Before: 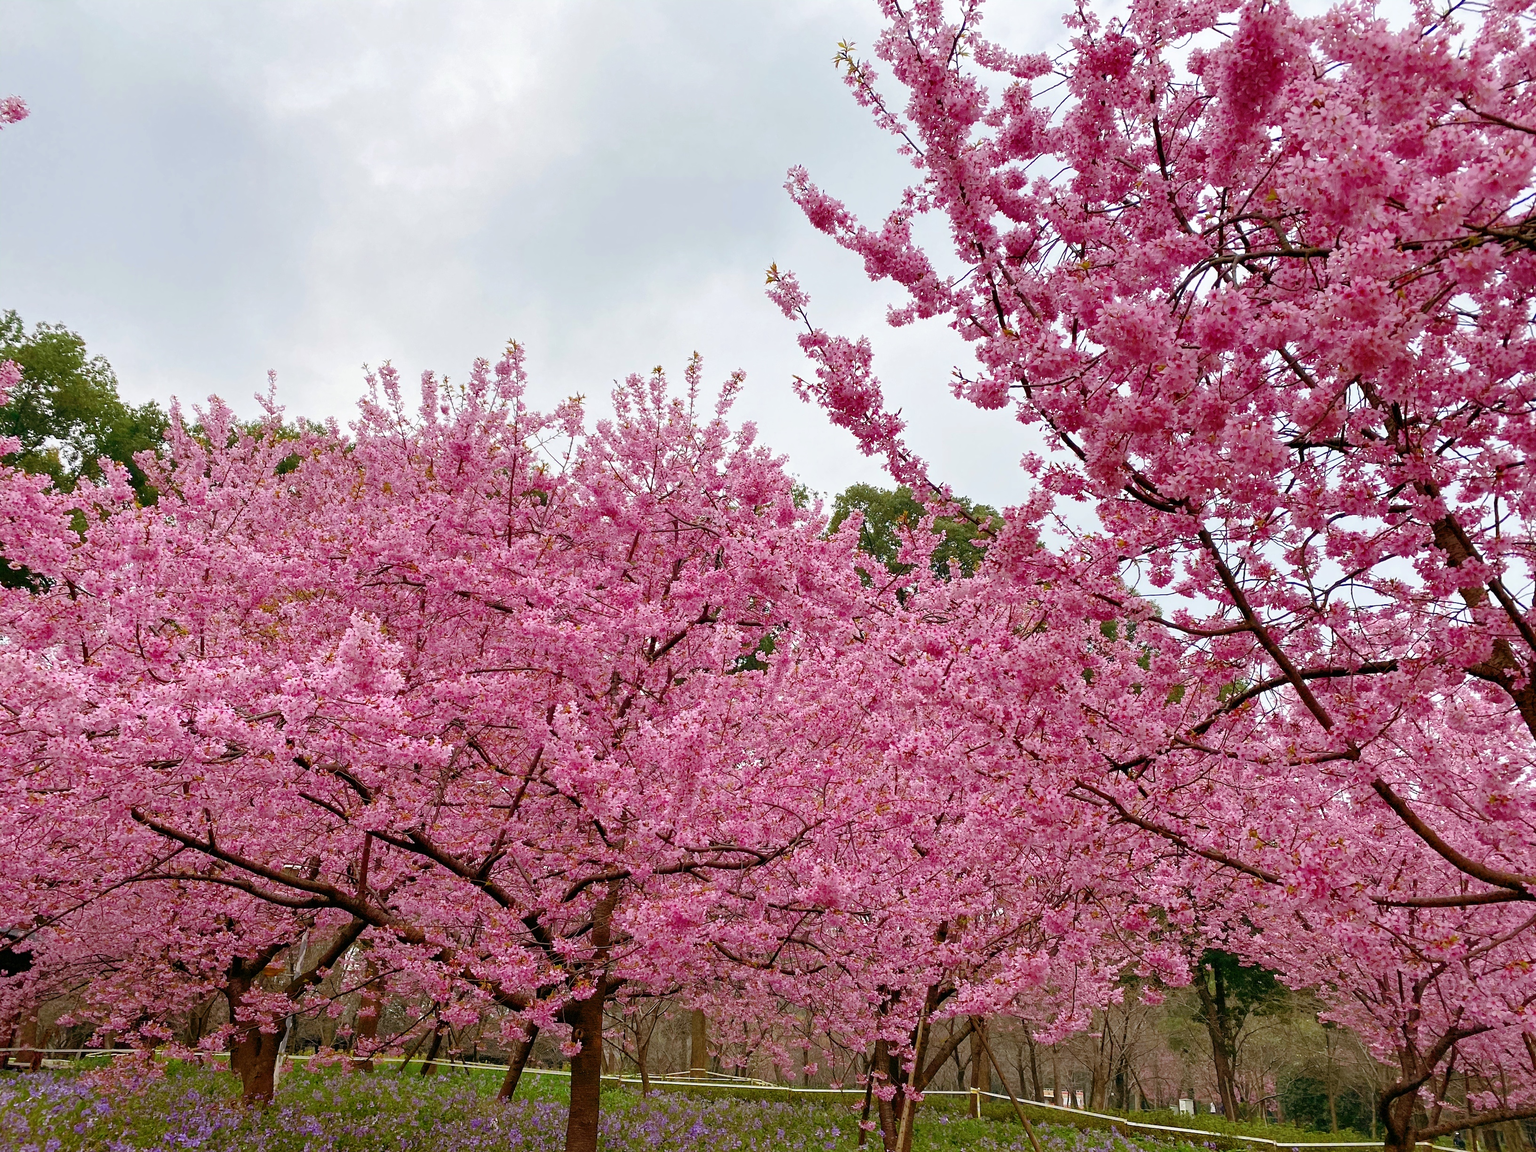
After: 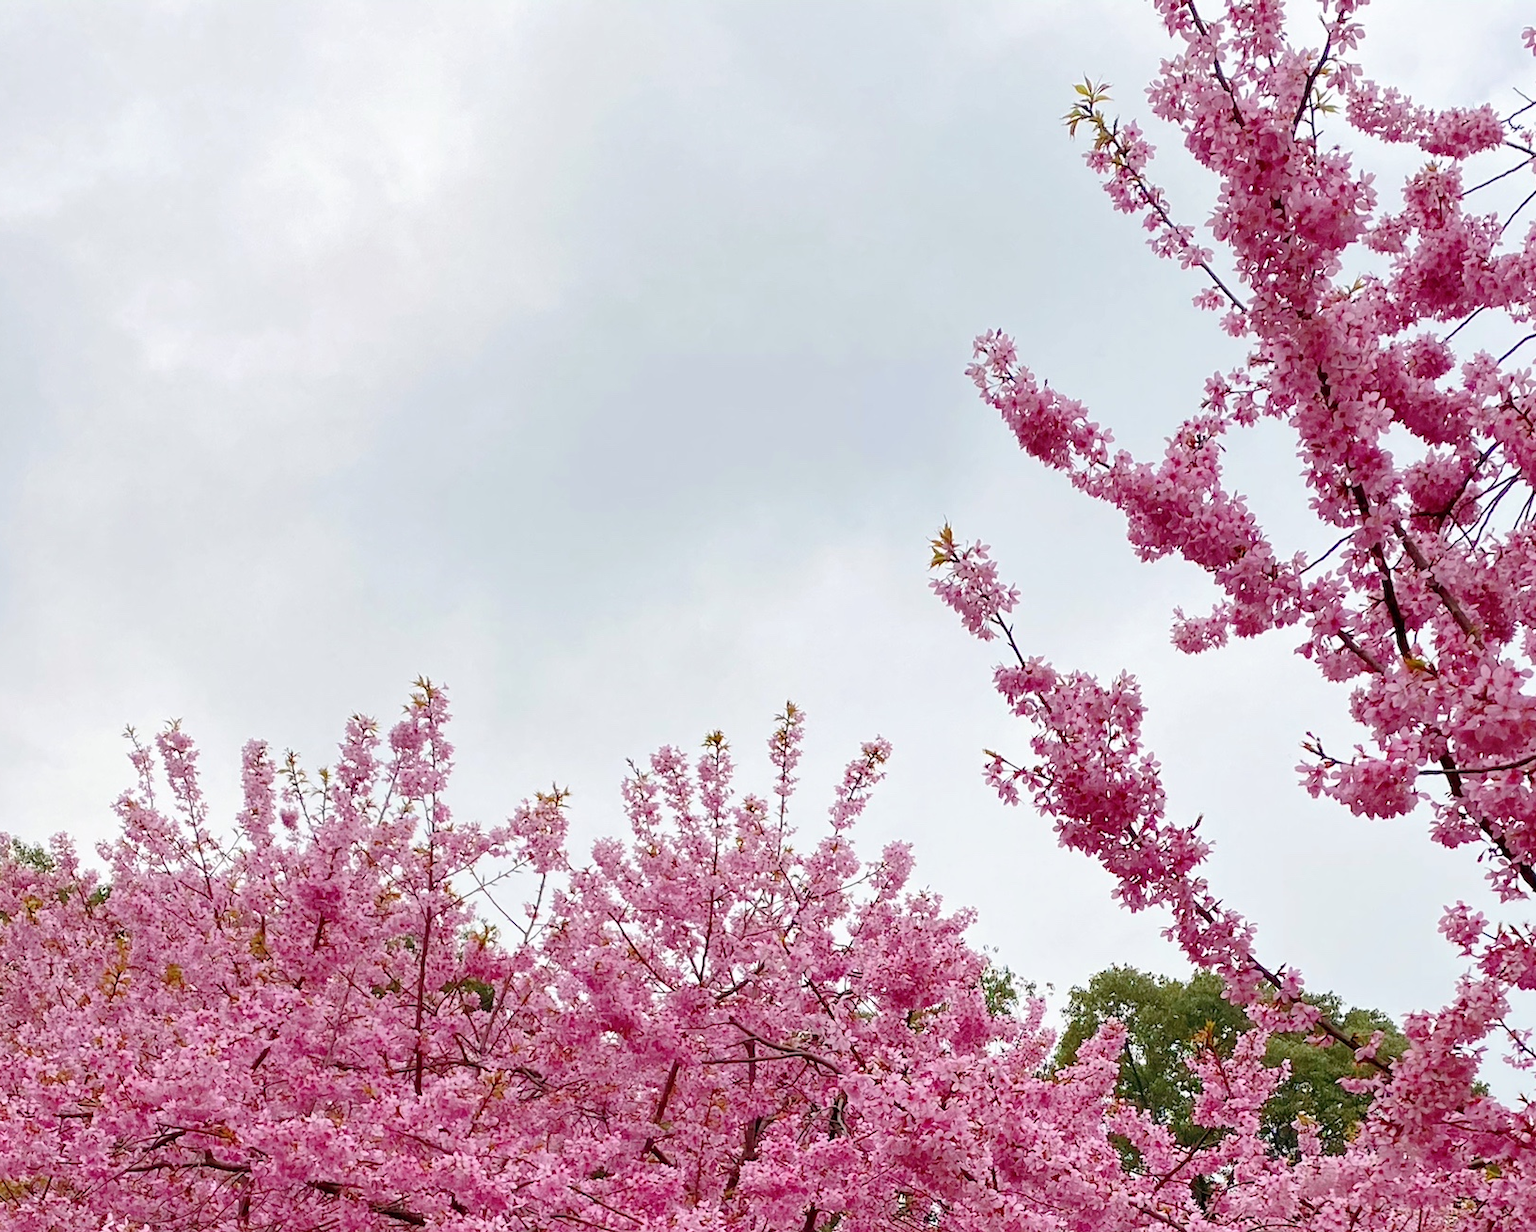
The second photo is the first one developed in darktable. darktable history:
crop: left 19.556%, right 30.401%, bottom 46.458%
white balance: red 1, blue 1
